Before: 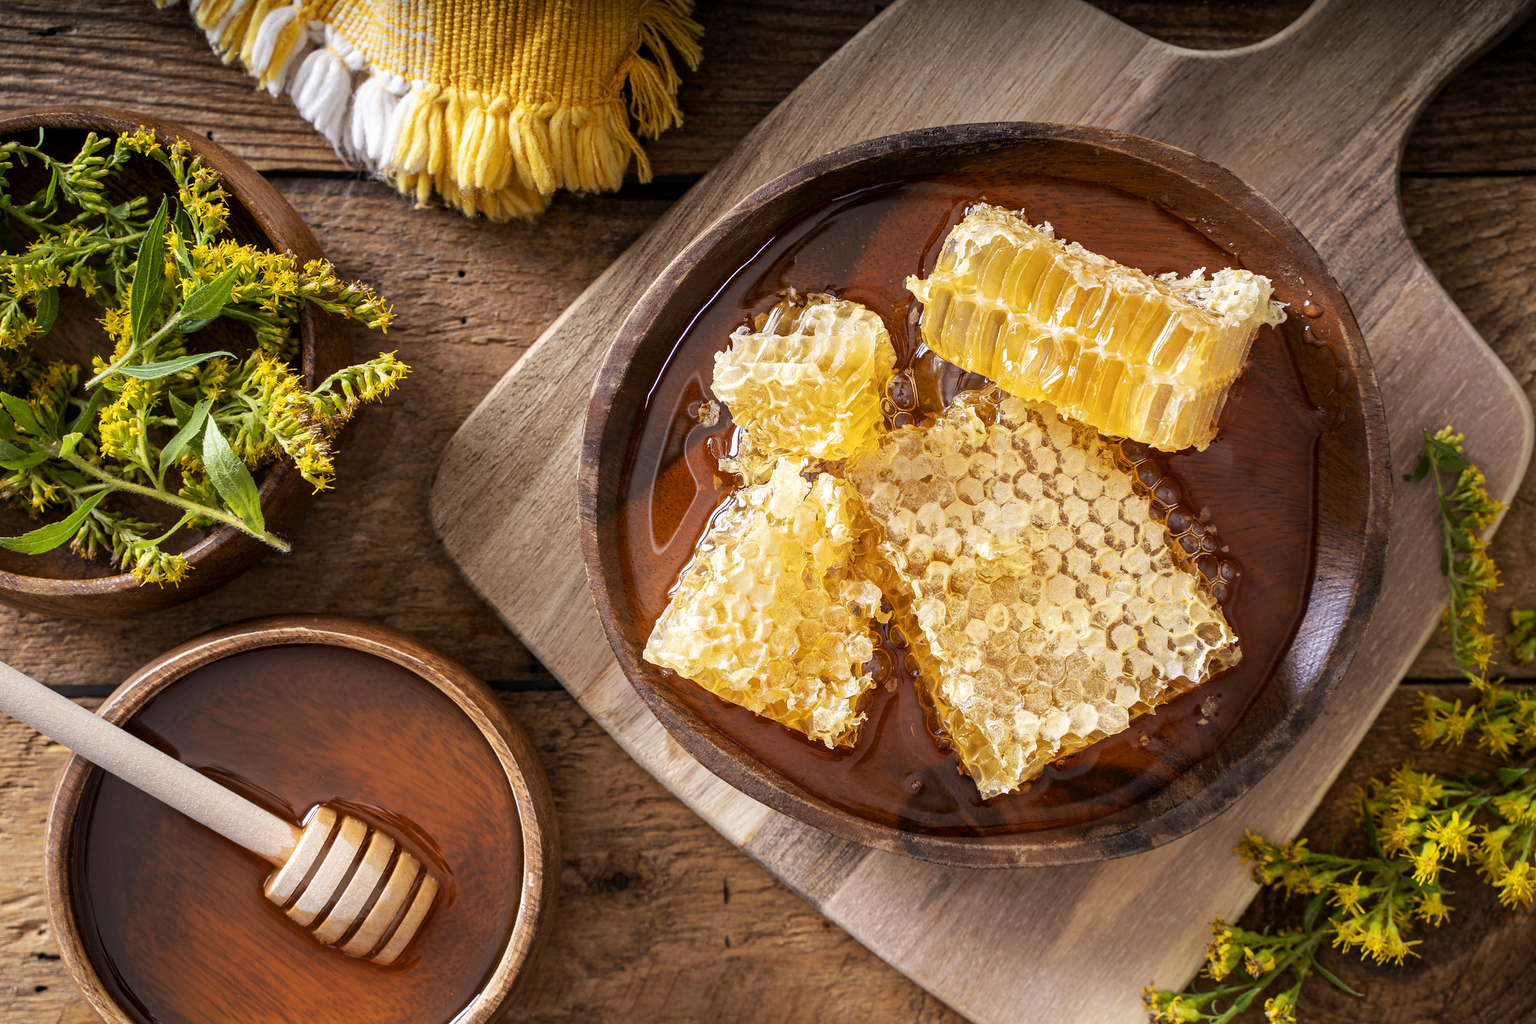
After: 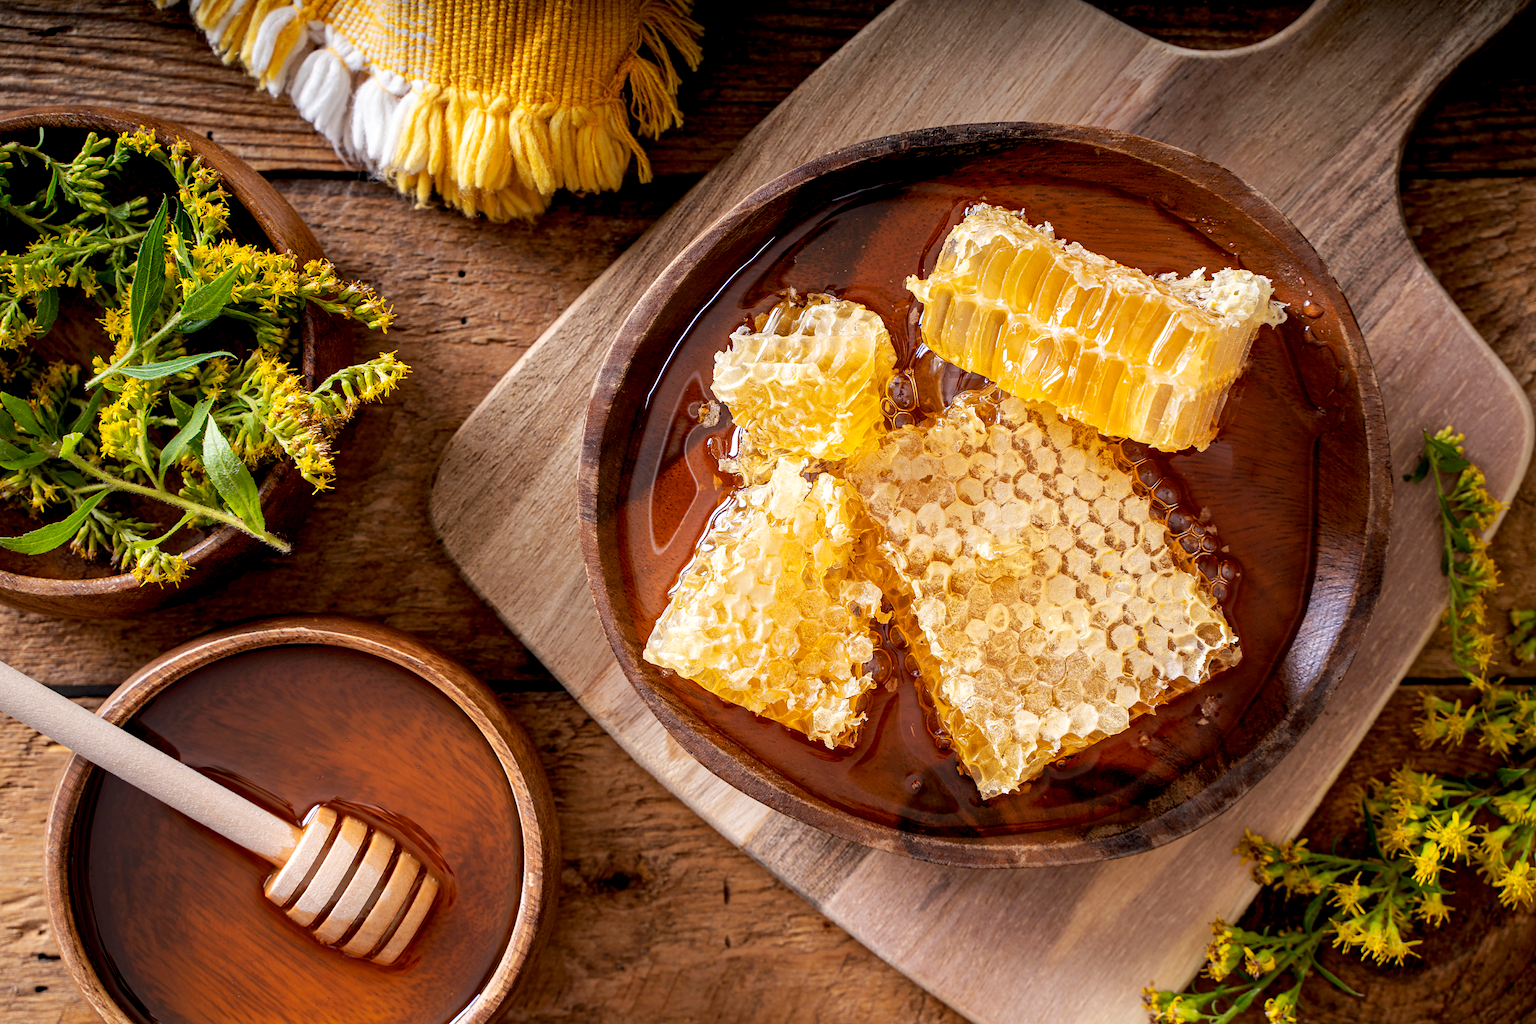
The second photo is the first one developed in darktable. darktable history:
exposure: black level correction 0.006, compensate highlight preservation false
tone equalizer: edges refinement/feathering 500, mask exposure compensation -1.57 EV, preserve details no
